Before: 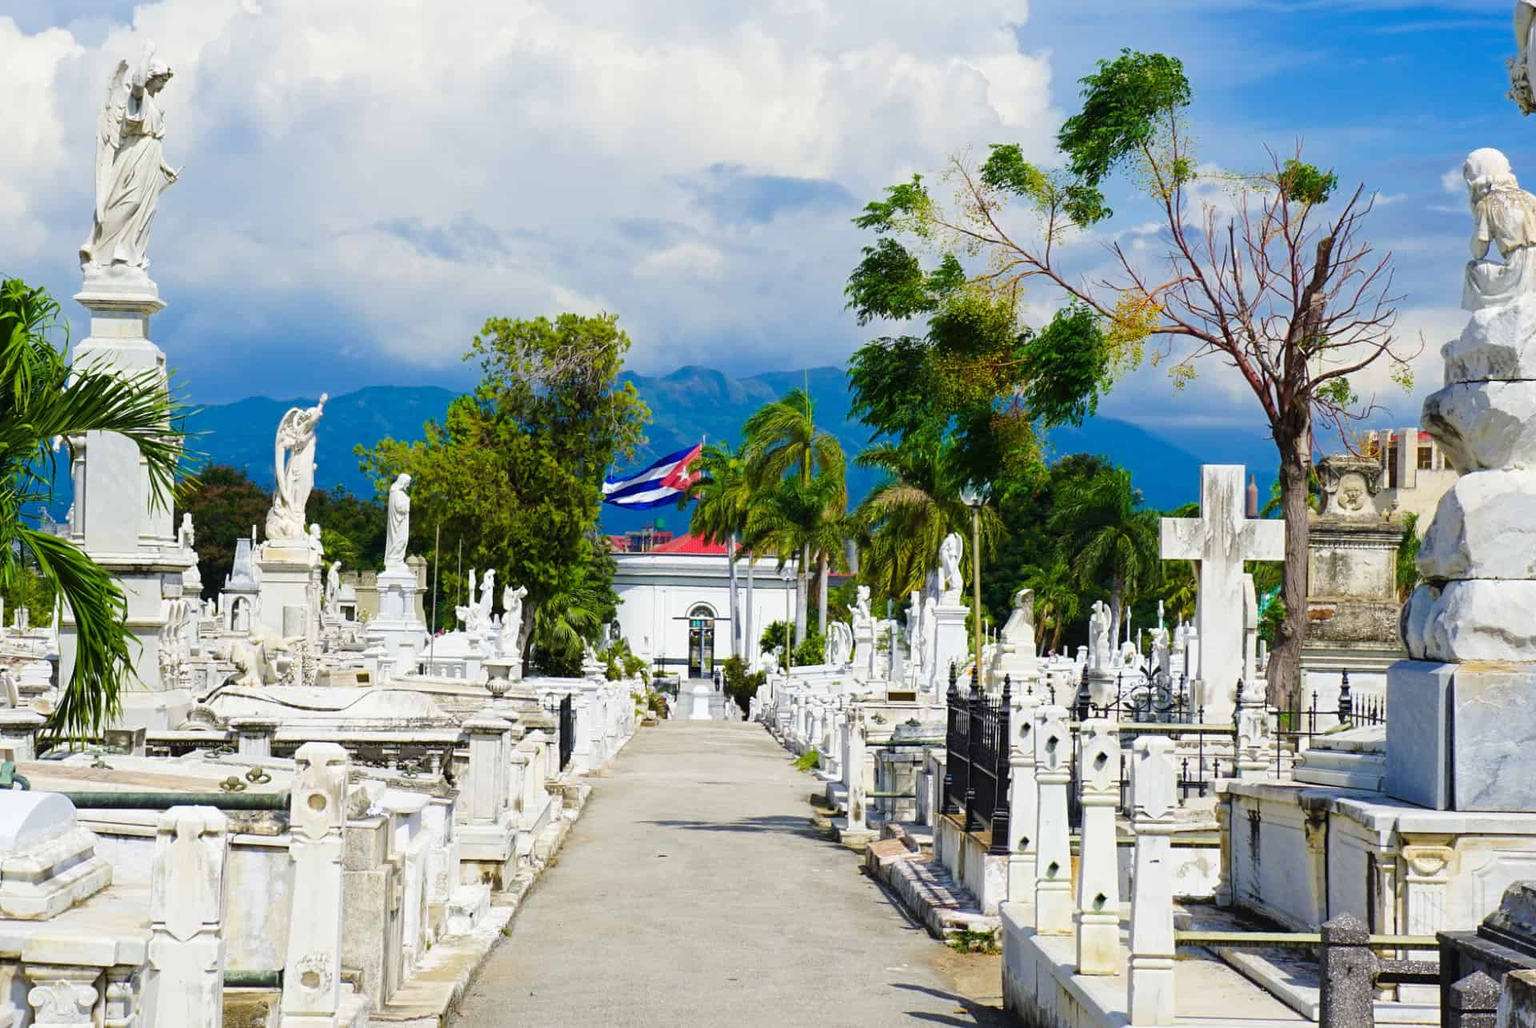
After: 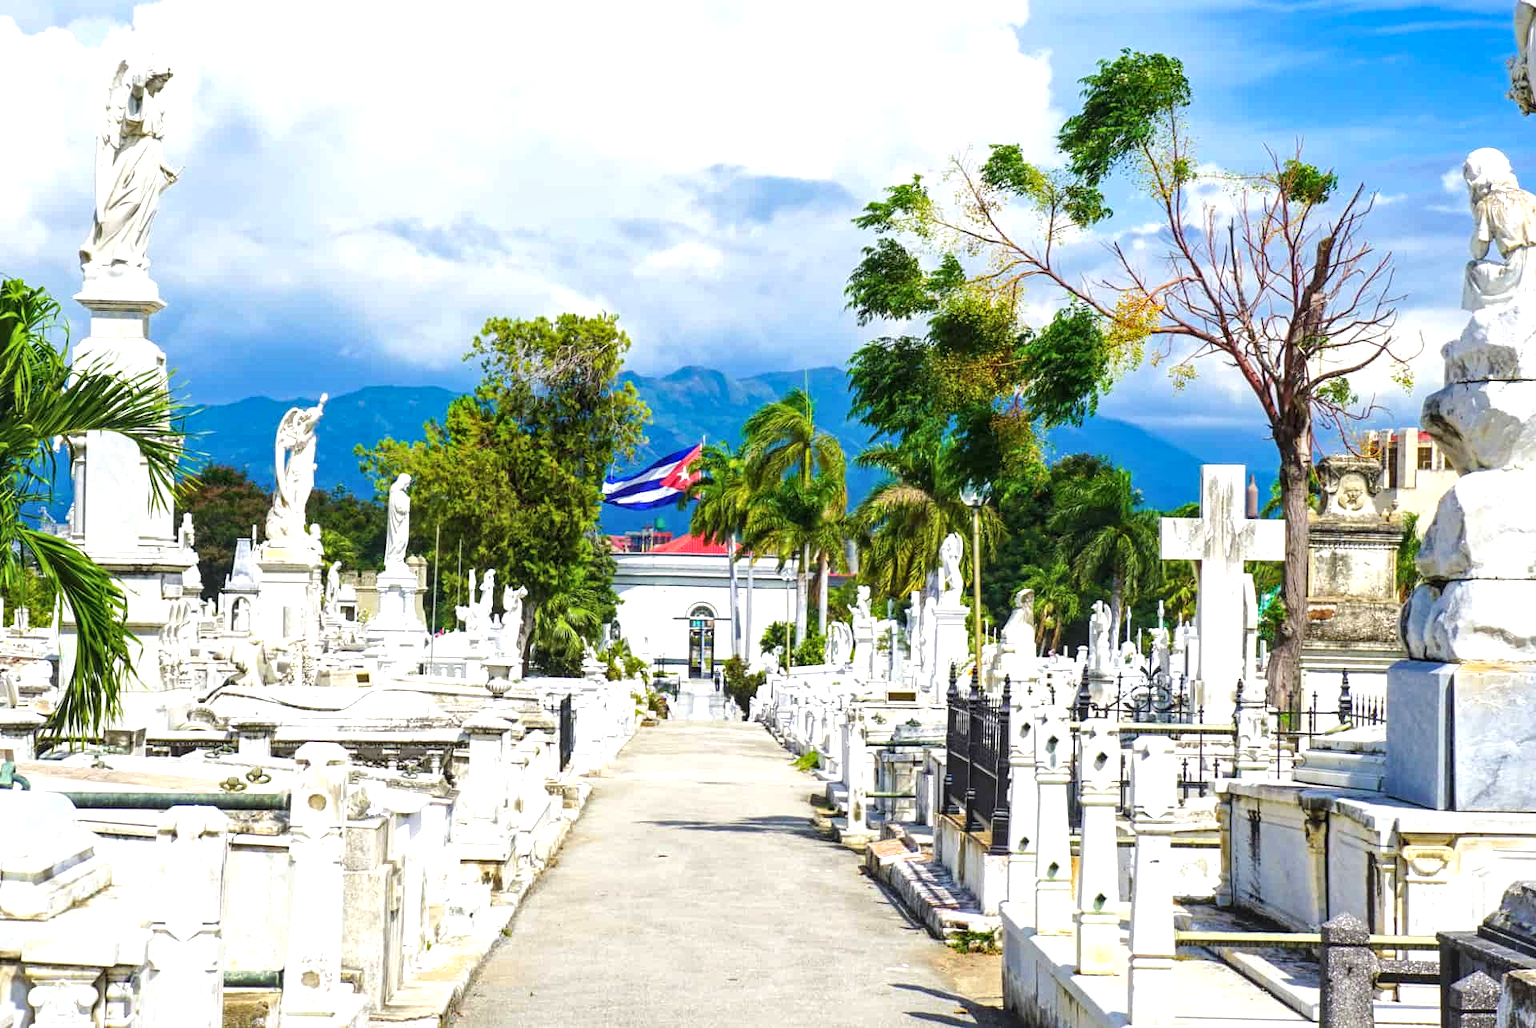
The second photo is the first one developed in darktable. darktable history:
local contrast: on, module defaults
exposure: black level correction 0, exposure 0.692 EV, compensate exposure bias true, compensate highlight preservation false
